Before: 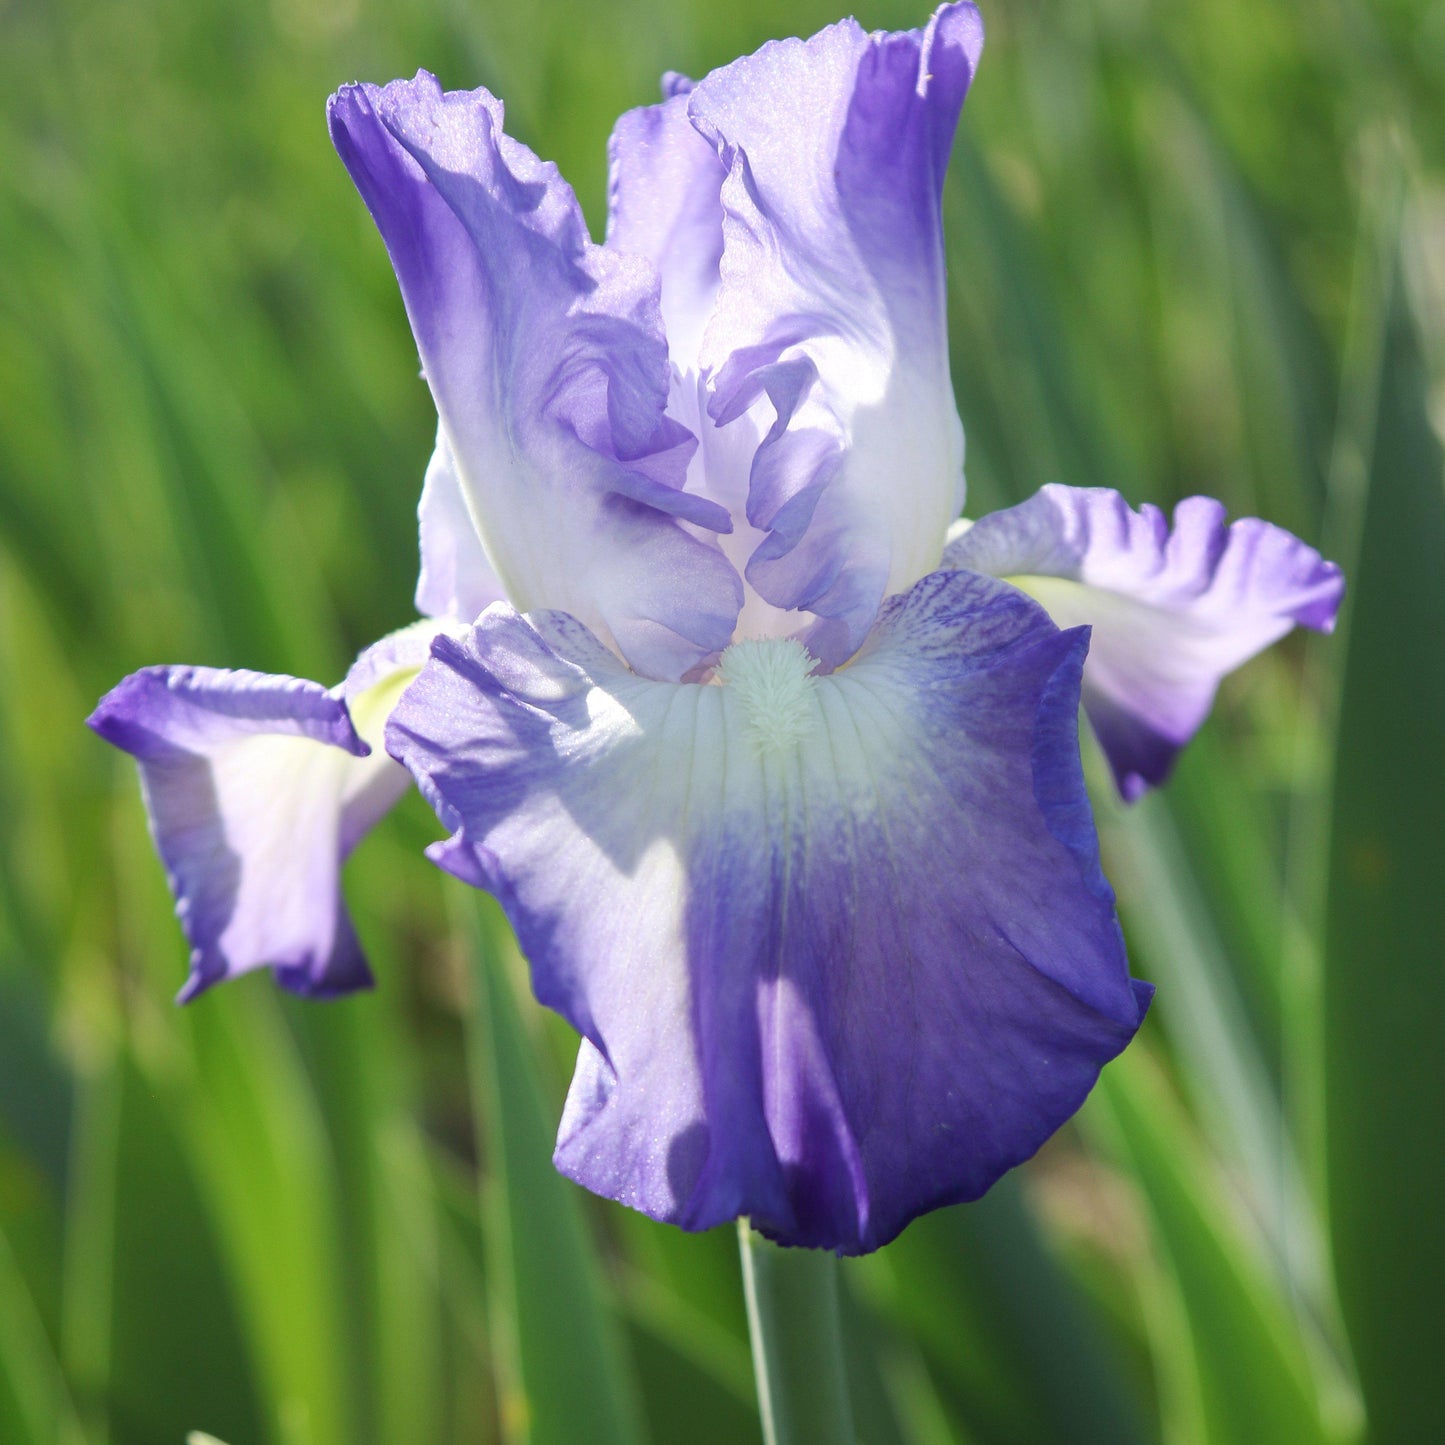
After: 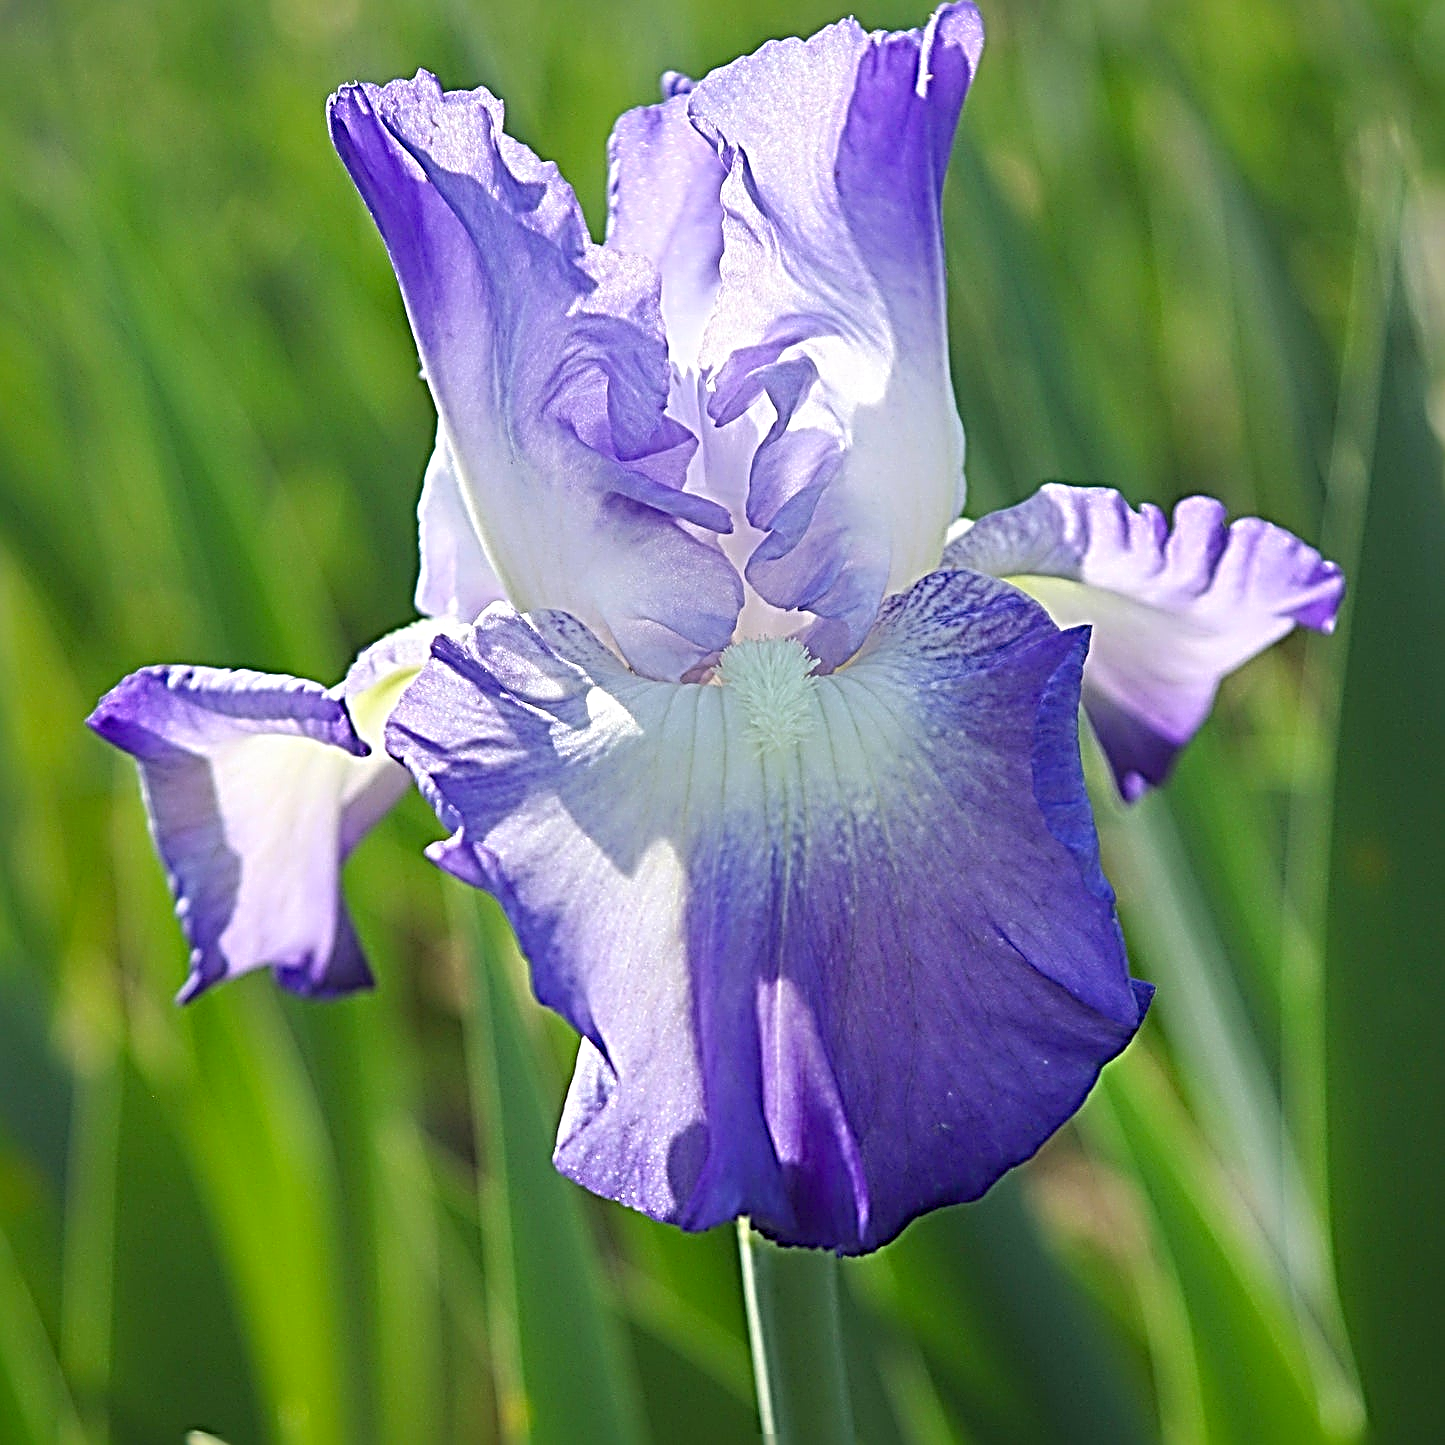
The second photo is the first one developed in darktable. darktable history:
sharpen: radius 4.014, amount 1.986
color balance rgb: linear chroma grading › global chroma 25.573%, perceptual saturation grading › global saturation -11.955%
